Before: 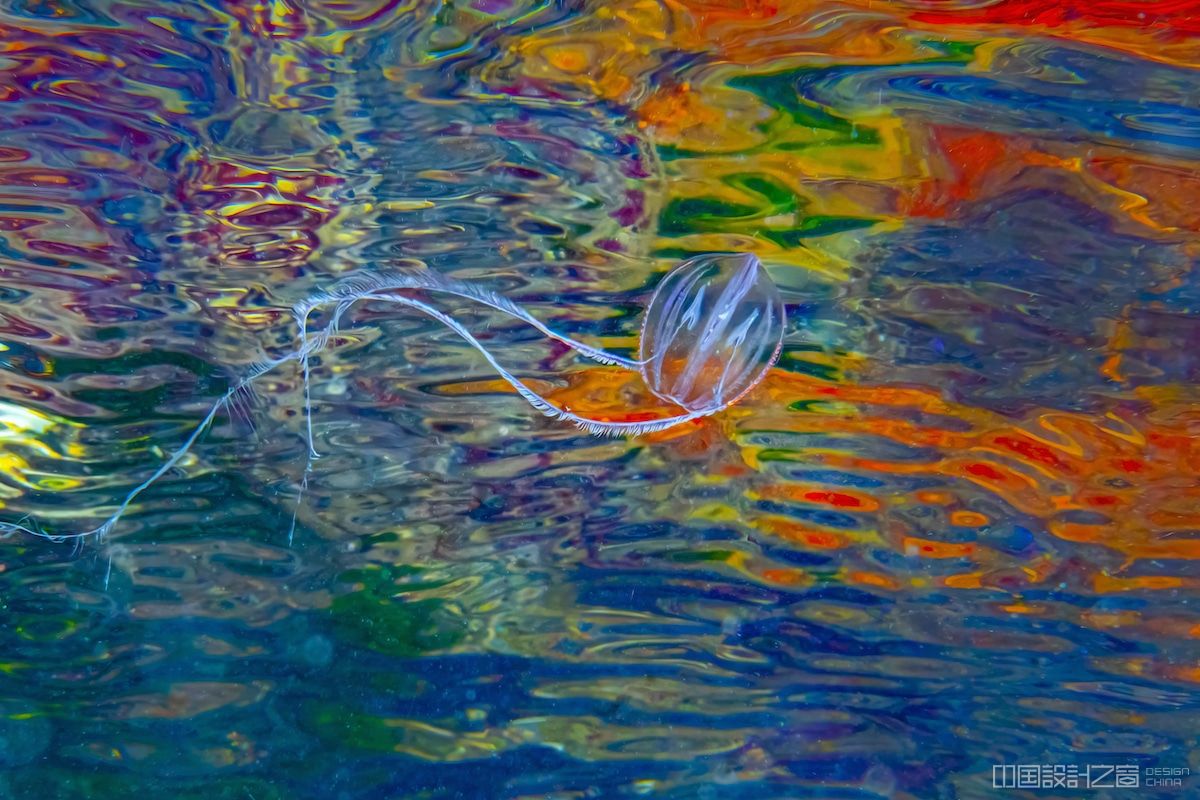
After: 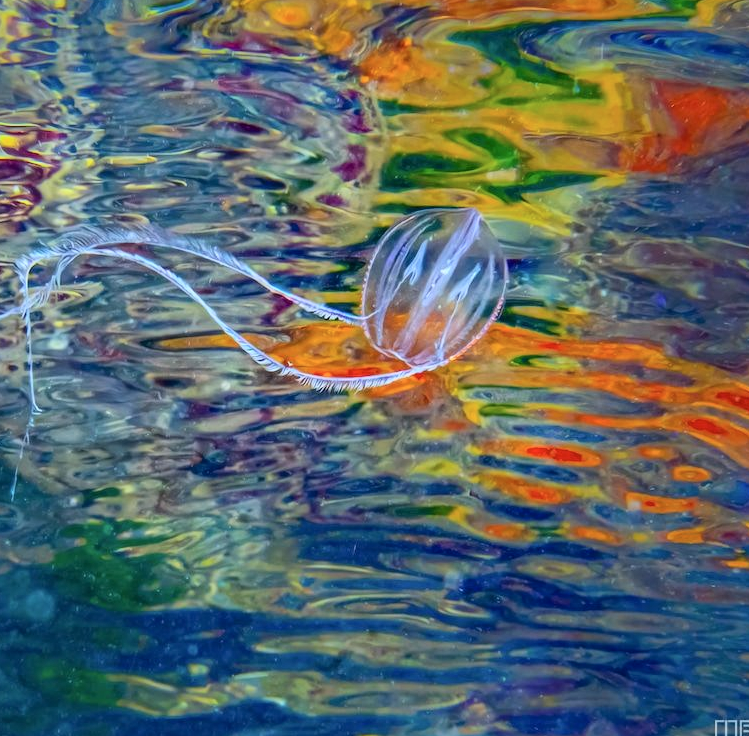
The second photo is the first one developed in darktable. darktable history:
tone curve: curves: ch0 [(0, 0) (0.004, 0.001) (0.133, 0.112) (0.325, 0.362) (0.832, 0.893) (1, 1)], color space Lab, independent channels, preserve colors none
crop and rotate: left 23.176%, top 5.633%, right 14.336%, bottom 2.254%
